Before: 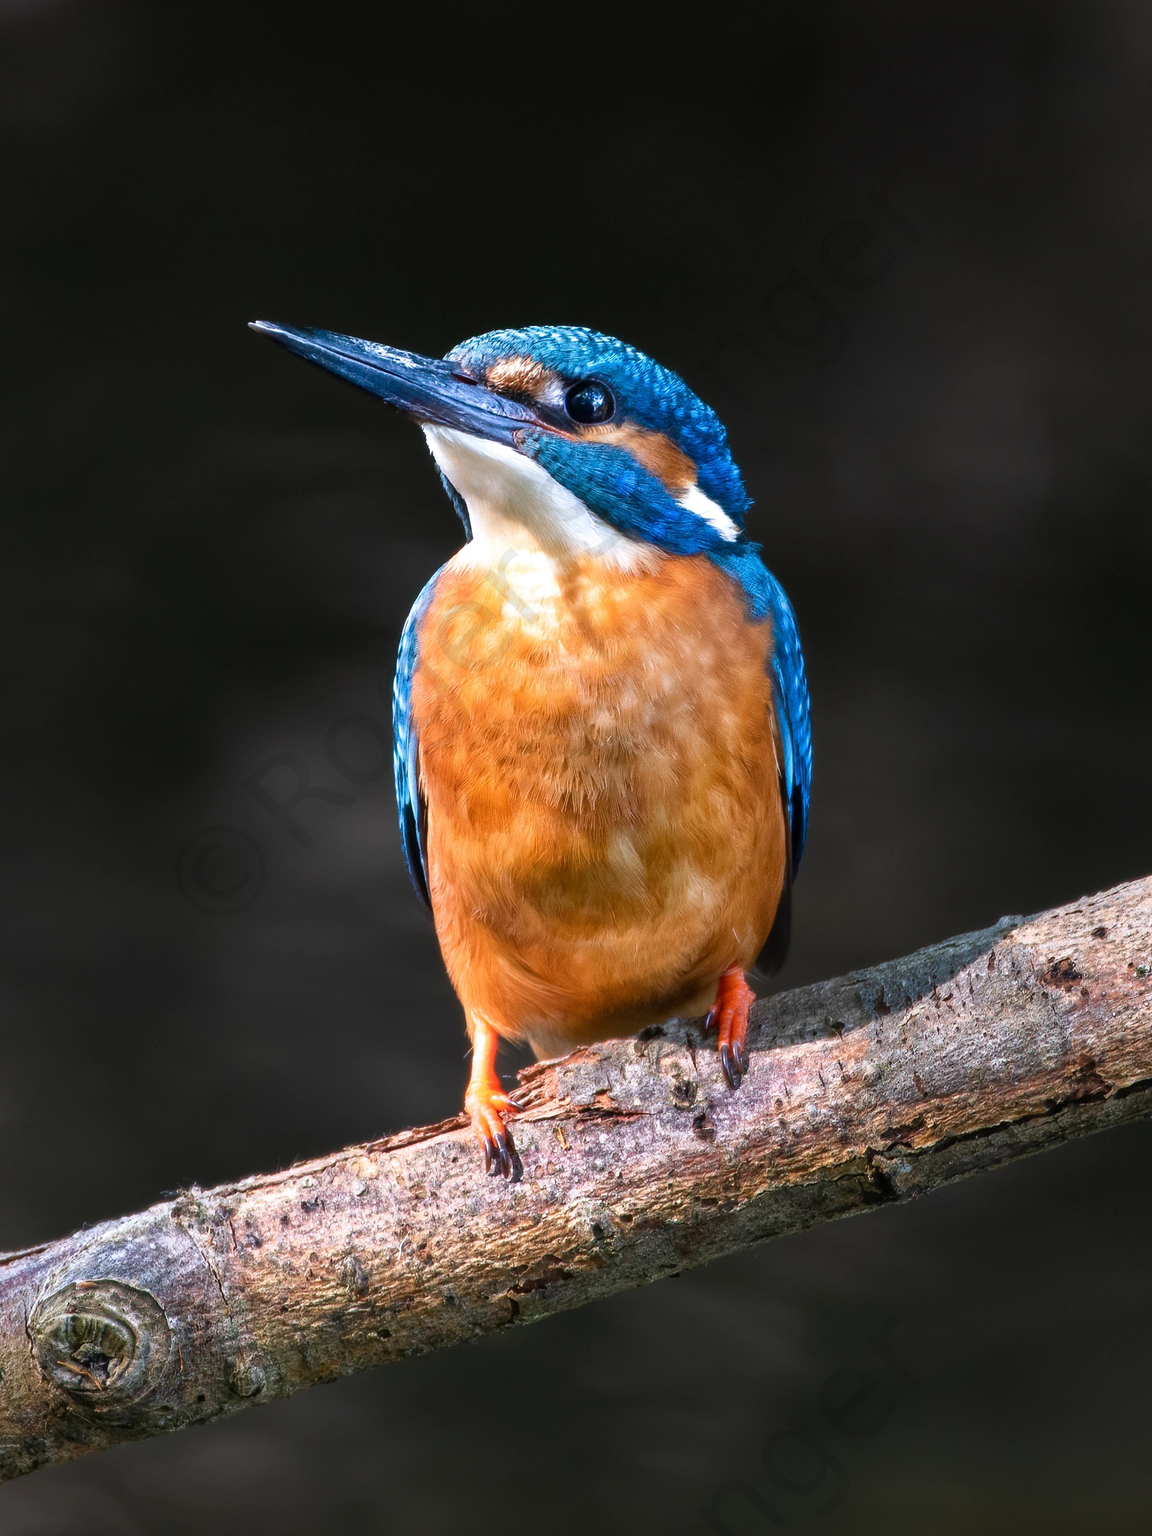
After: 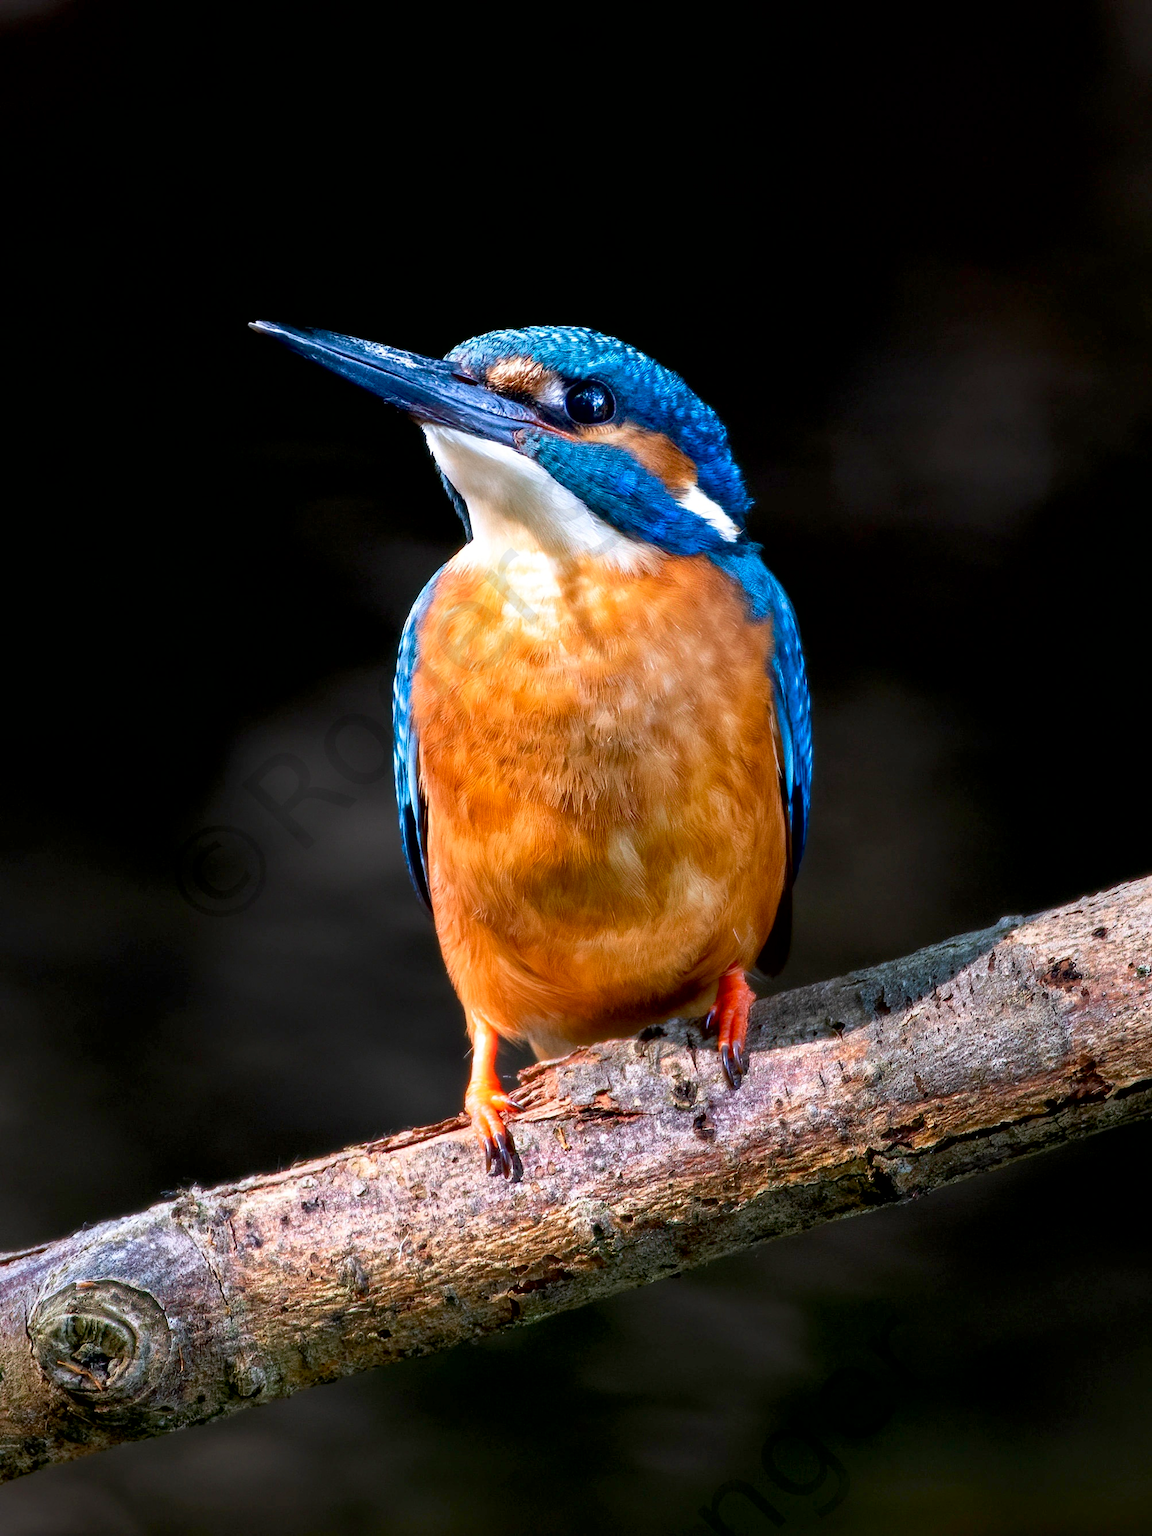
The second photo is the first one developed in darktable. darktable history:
exposure: black level correction 0.012, compensate highlight preservation false
contrast brightness saturation: saturation 0.1
